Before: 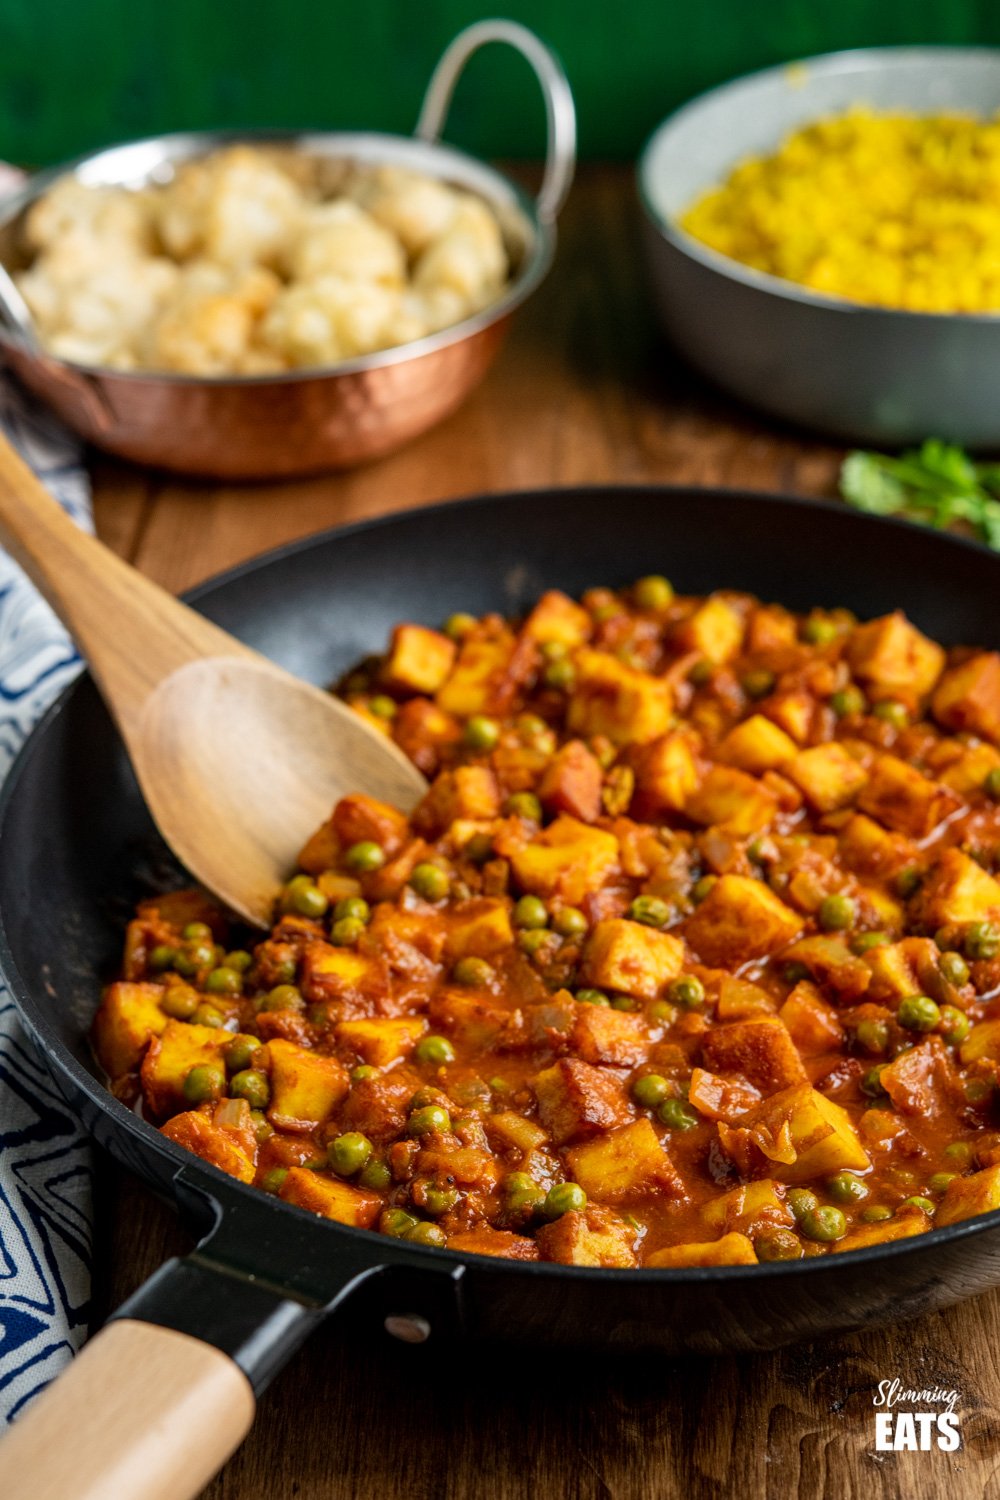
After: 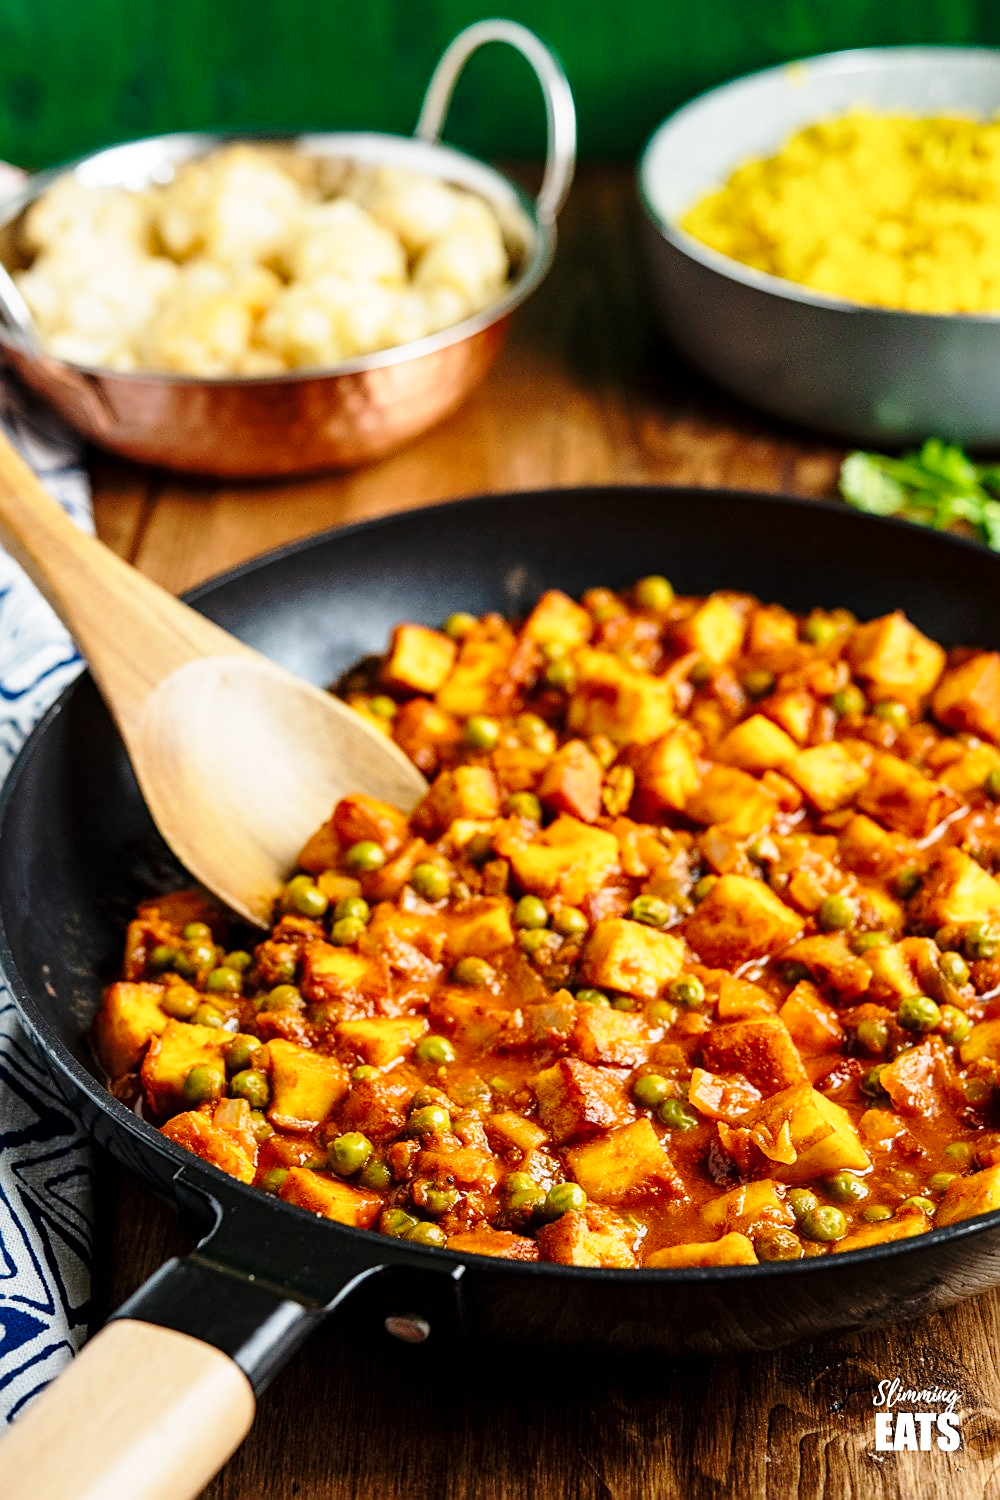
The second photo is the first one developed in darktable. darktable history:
base curve: curves: ch0 [(0, 0) (0.028, 0.03) (0.121, 0.232) (0.46, 0.748) (0.859, 0.968) (1, 1)], preserve colors none
contrast brightness saturation: saturation -0.05
sharpen: on, module defaults
